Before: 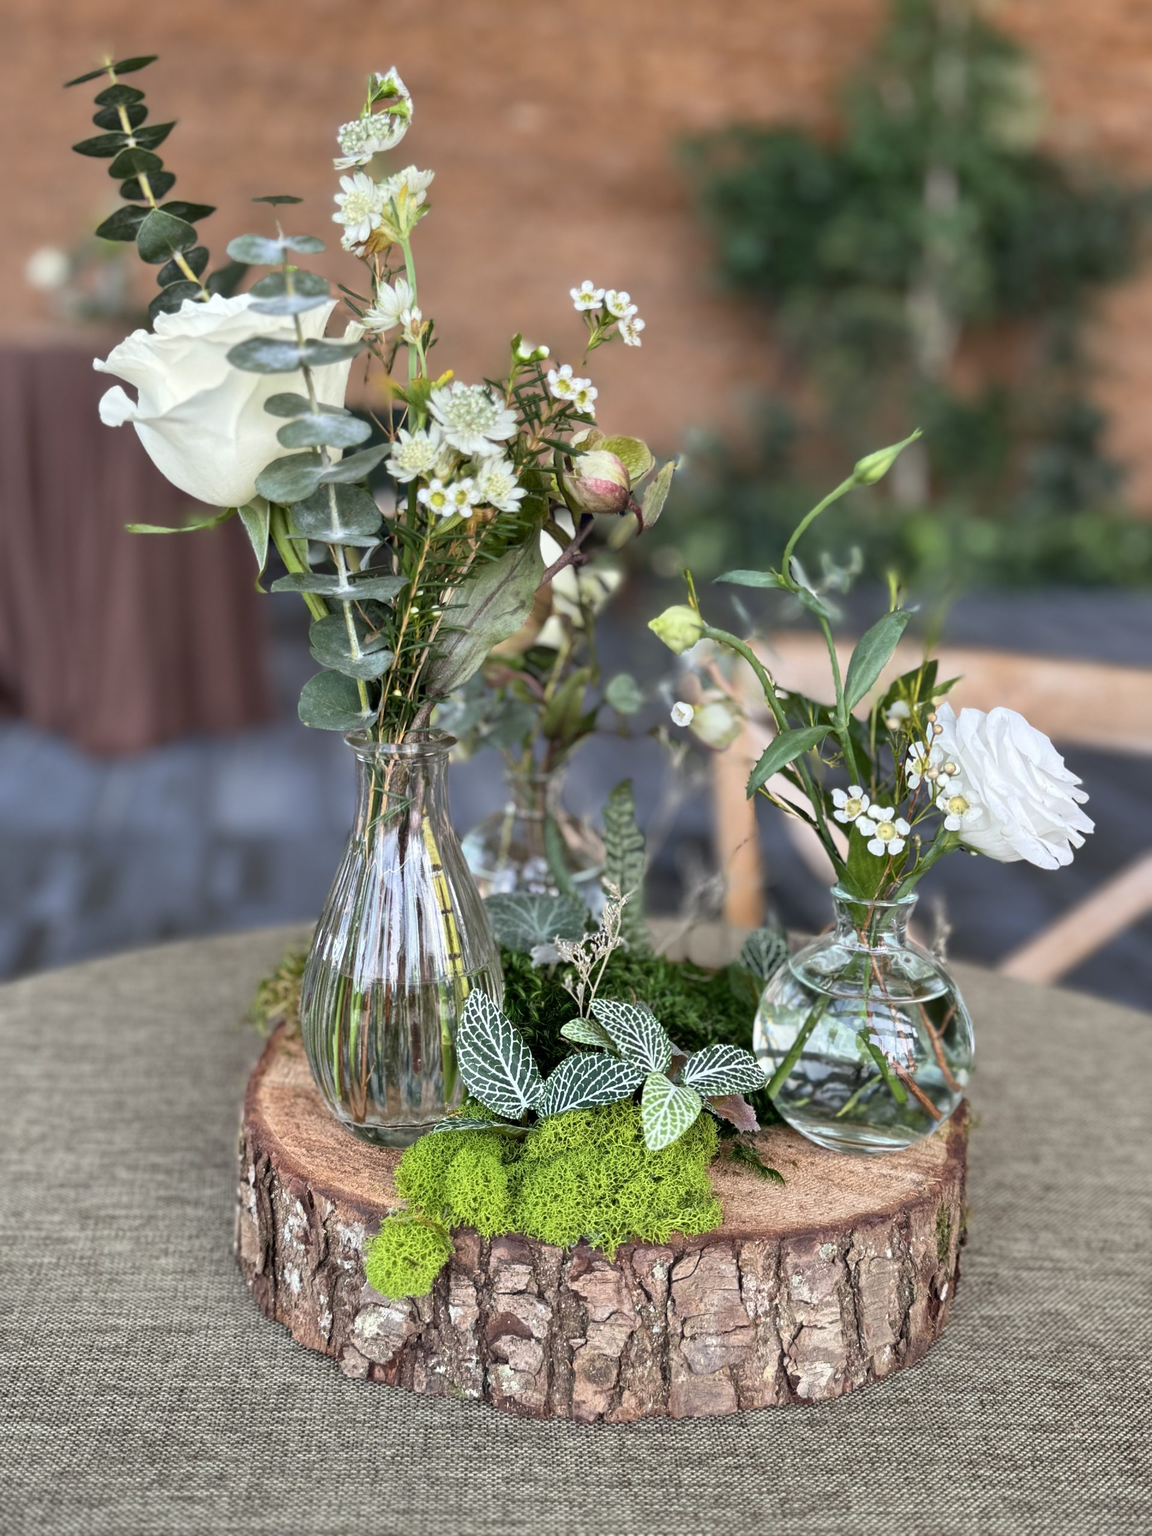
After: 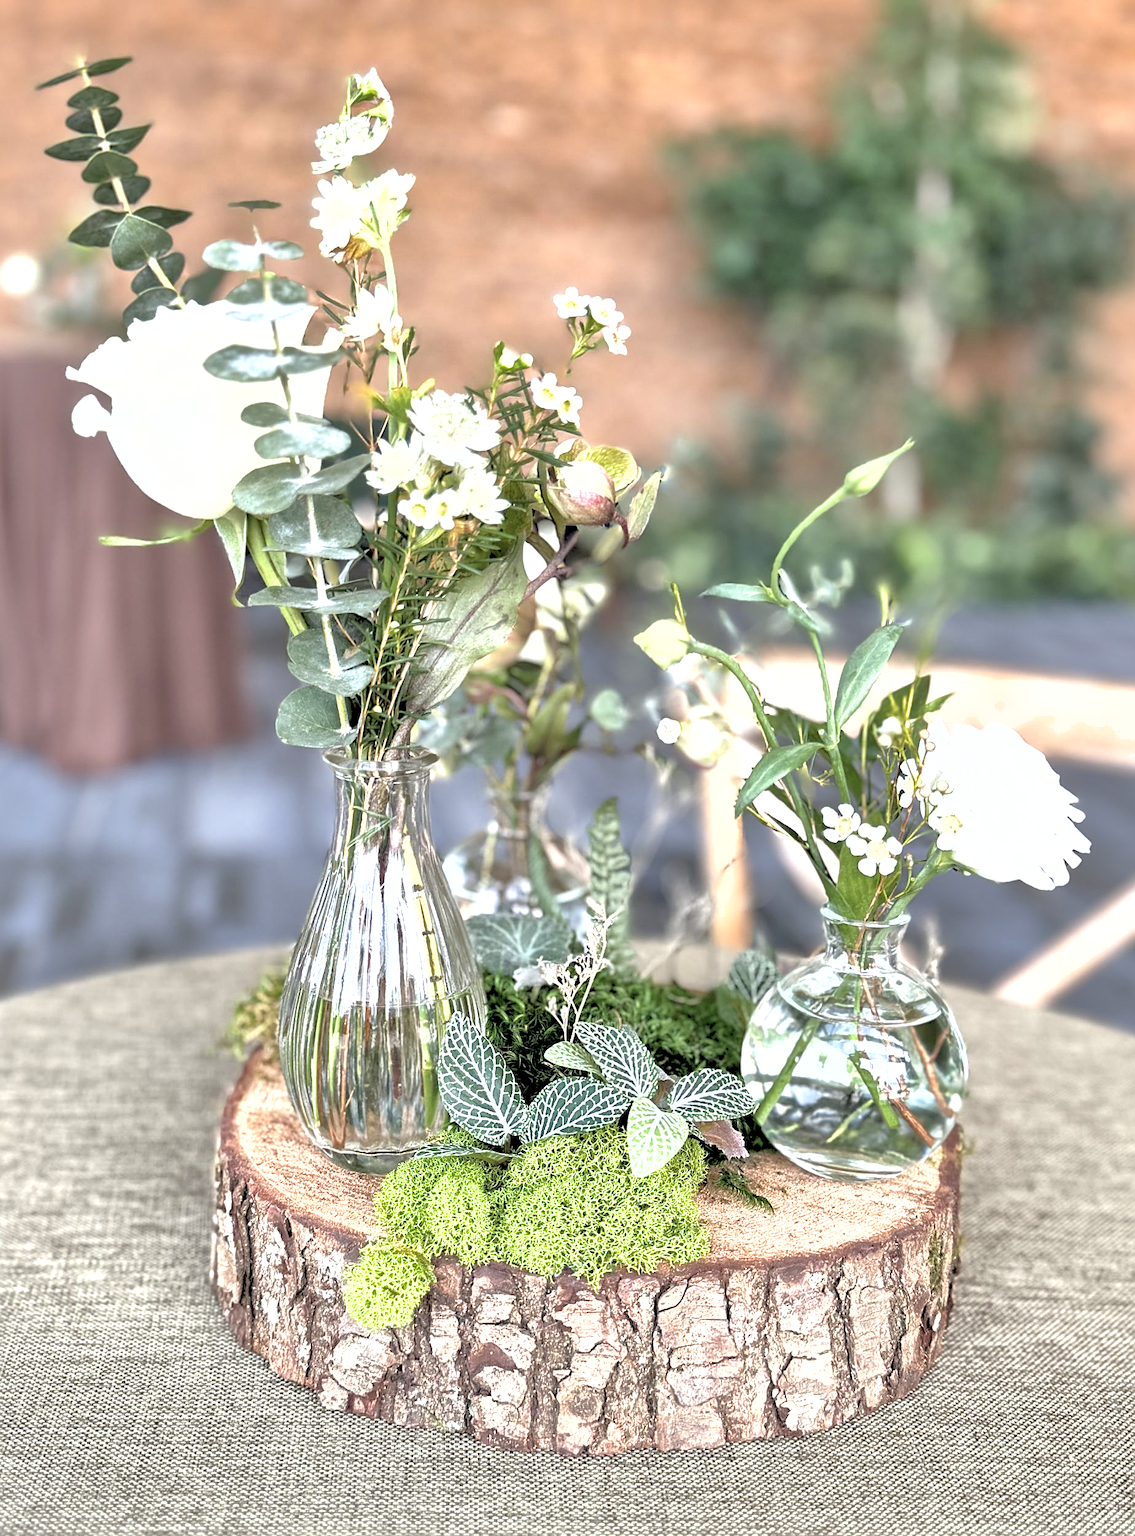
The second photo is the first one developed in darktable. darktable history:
contrast brightness saturation: contrast 0.06, brightness -0.01, saturation -0.23
sharpen: on, module defaults
exposure: exposure 1.5 EV, compensate highlight preservation false
crop and rotate: left 2.536%, right 1.107%, bottom 2.246%
local contrast: mode bilateral grid, contrast 20, coarseness 50, detail 120%, midtone range 0.2
rgb levels: preserve colors sum RGB, levels [[0.038, 0.433, 0.934], [0, 0.5, 1], [0, 0.5, 1]]
grain: coarseness 0.81 ISO, strength 1.34%, mid-tones bias 0%
shadows and highlights: on, module defaults
